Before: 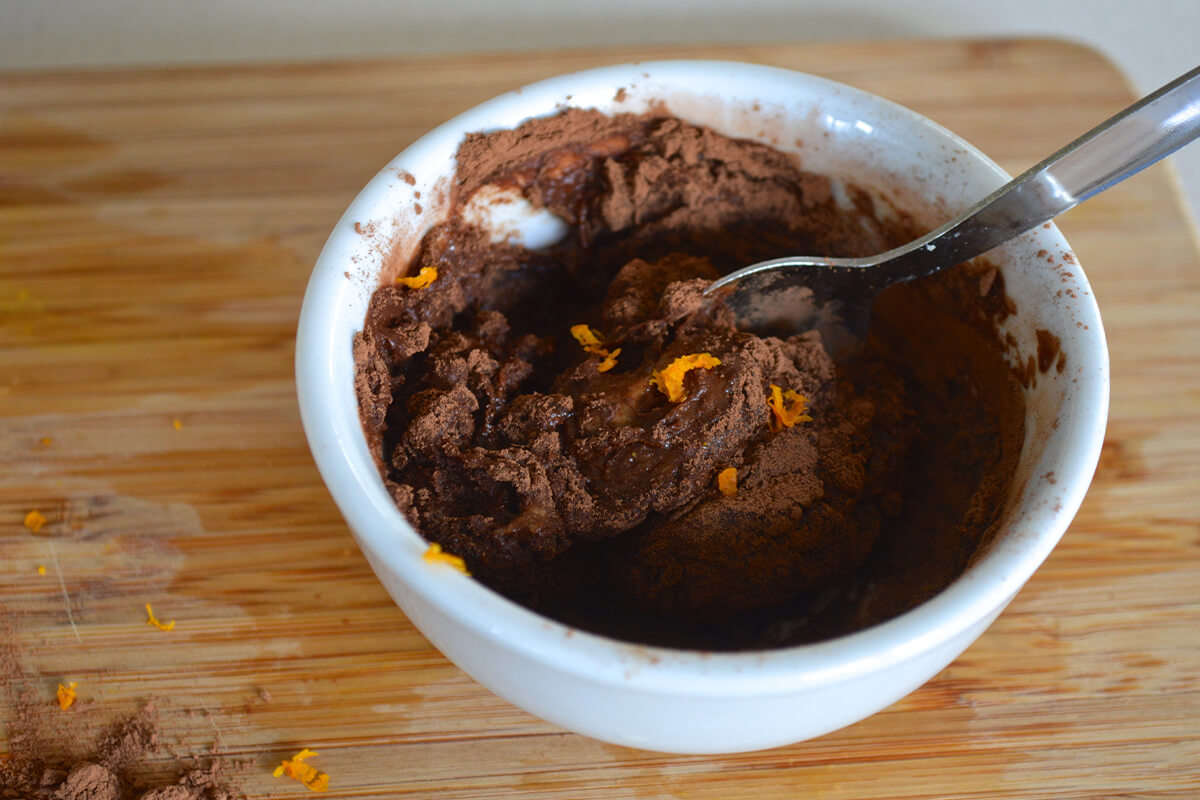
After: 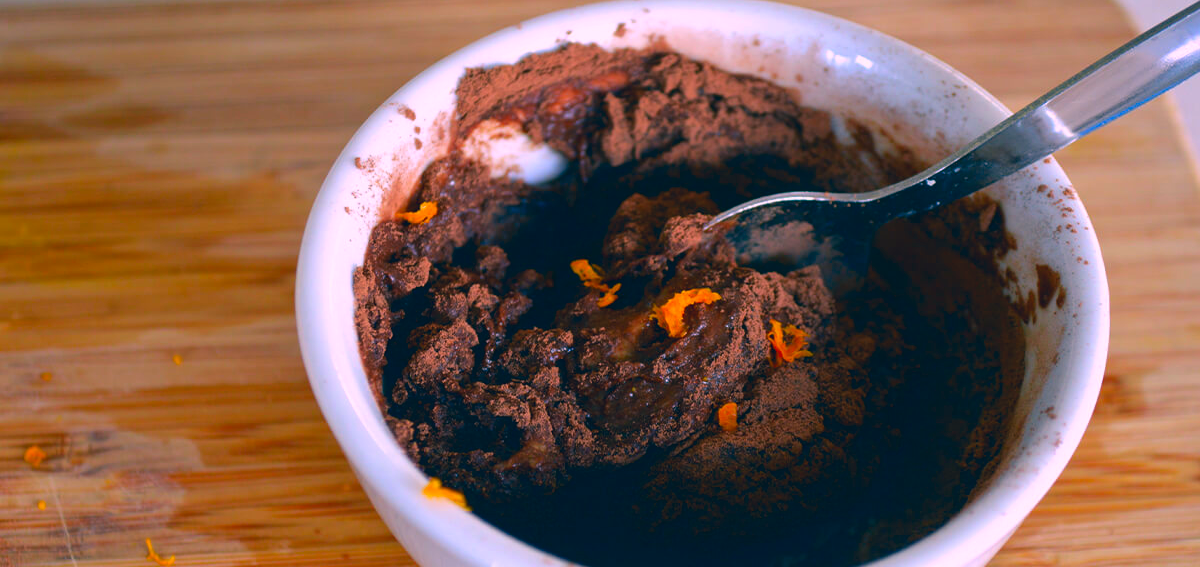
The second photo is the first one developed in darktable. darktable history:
crop and rotate: top 8.192%, bottom 20.876%
color correction: highlights a* 17.18, highlights b* 0.204, shadows a* -15.13, shadows b* -14.35, saturation 1.53
